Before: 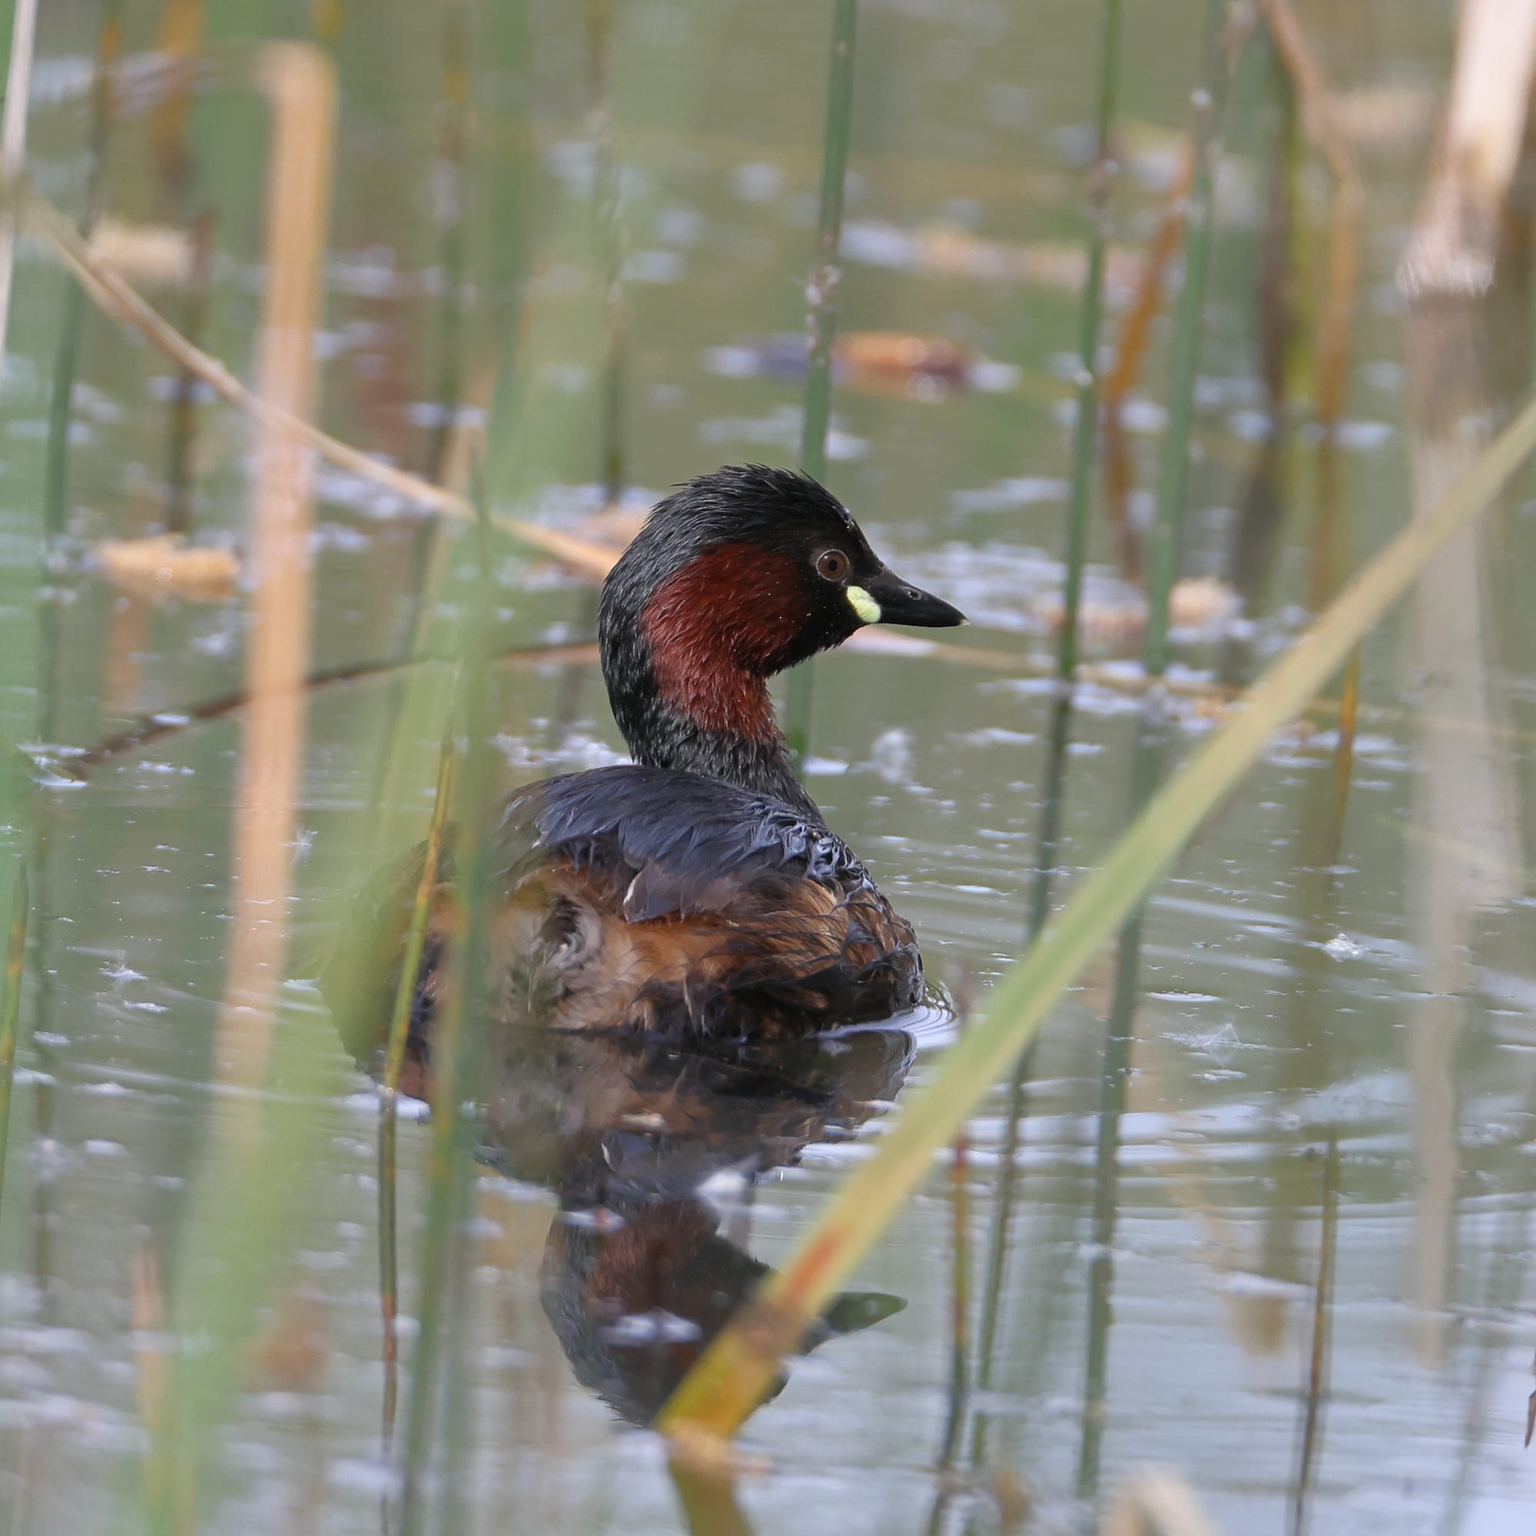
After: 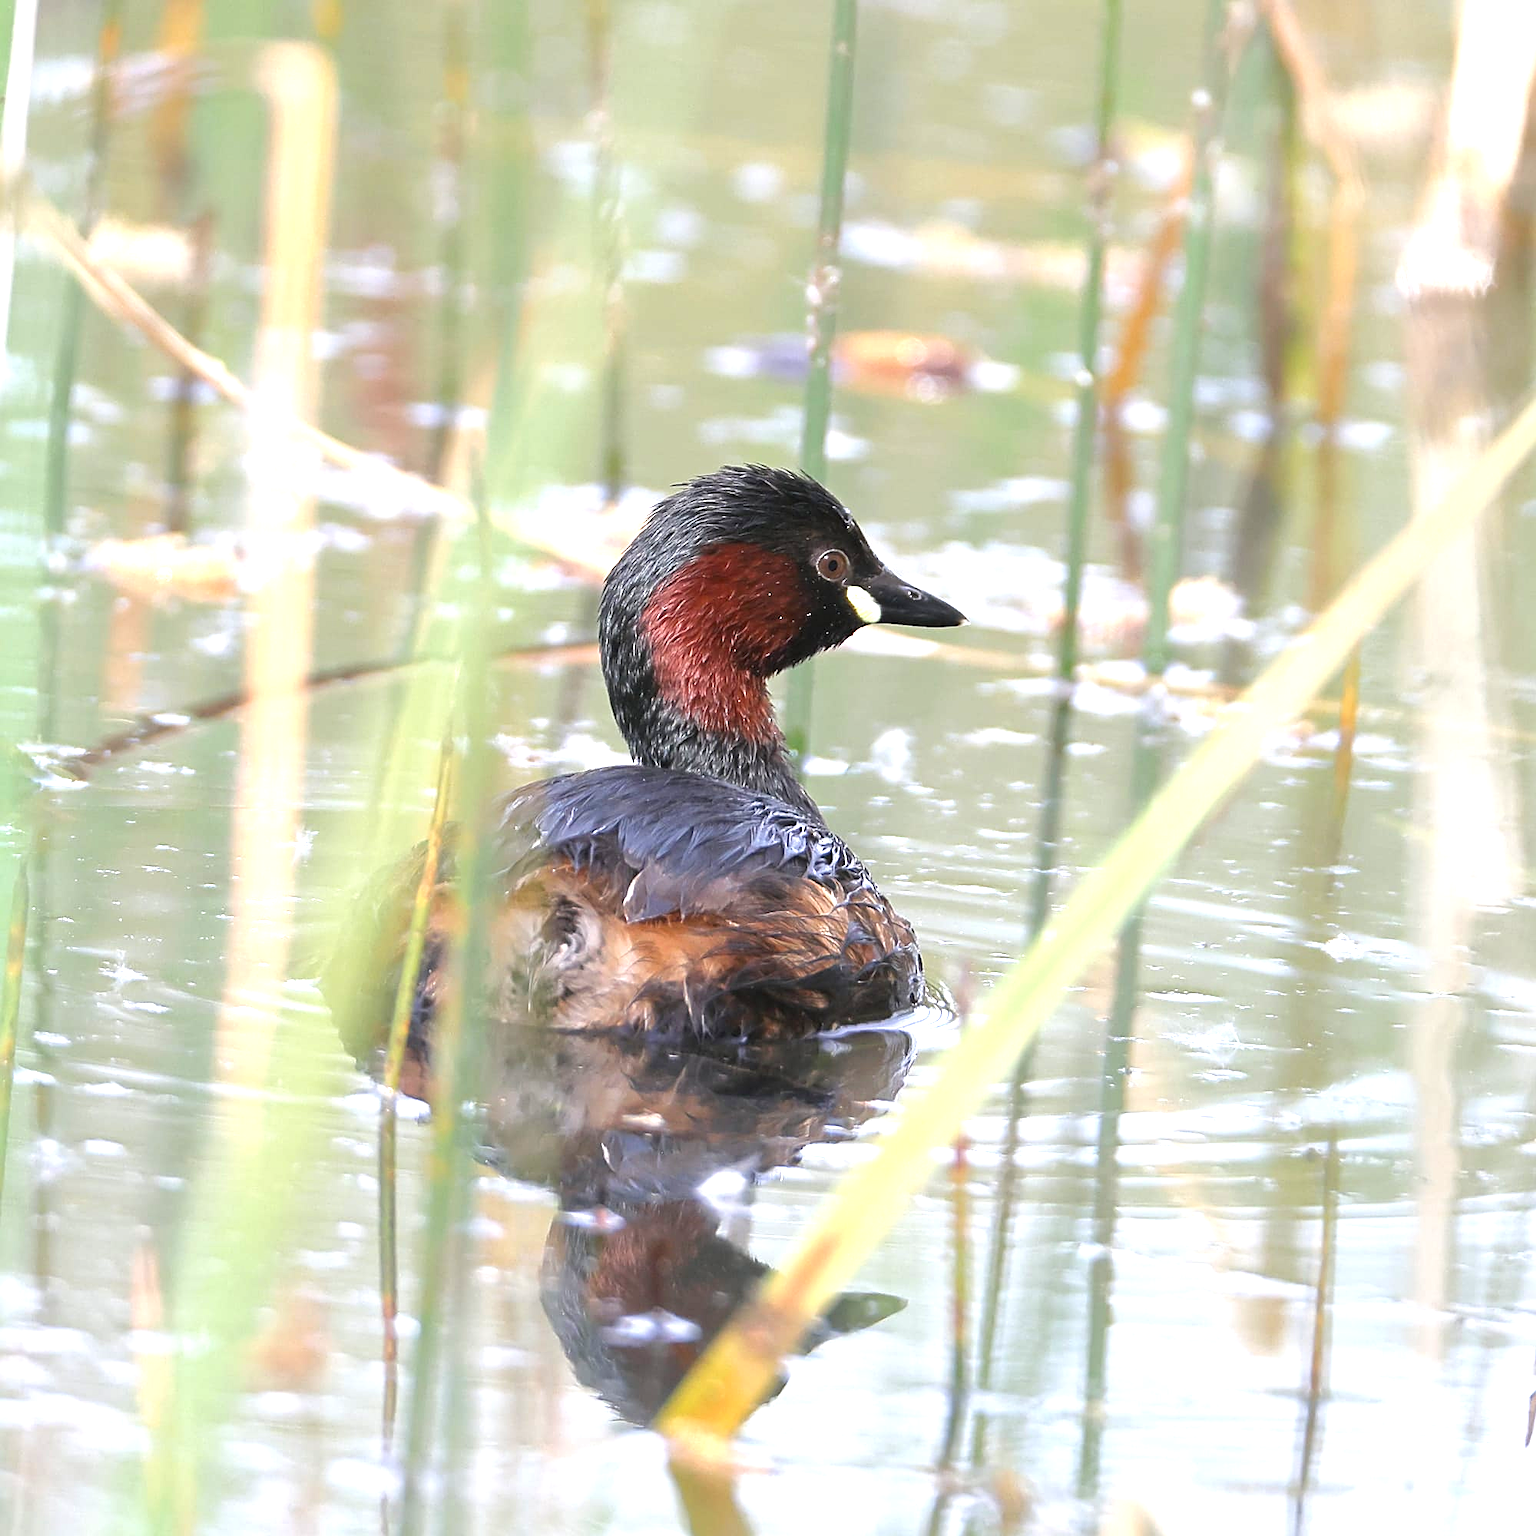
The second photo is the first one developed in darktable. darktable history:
exposure: black level correction 0, exposure 1.452 EV, compensate exposure bias true, compensate highlight preservation false
sharpen: on, module defaults
